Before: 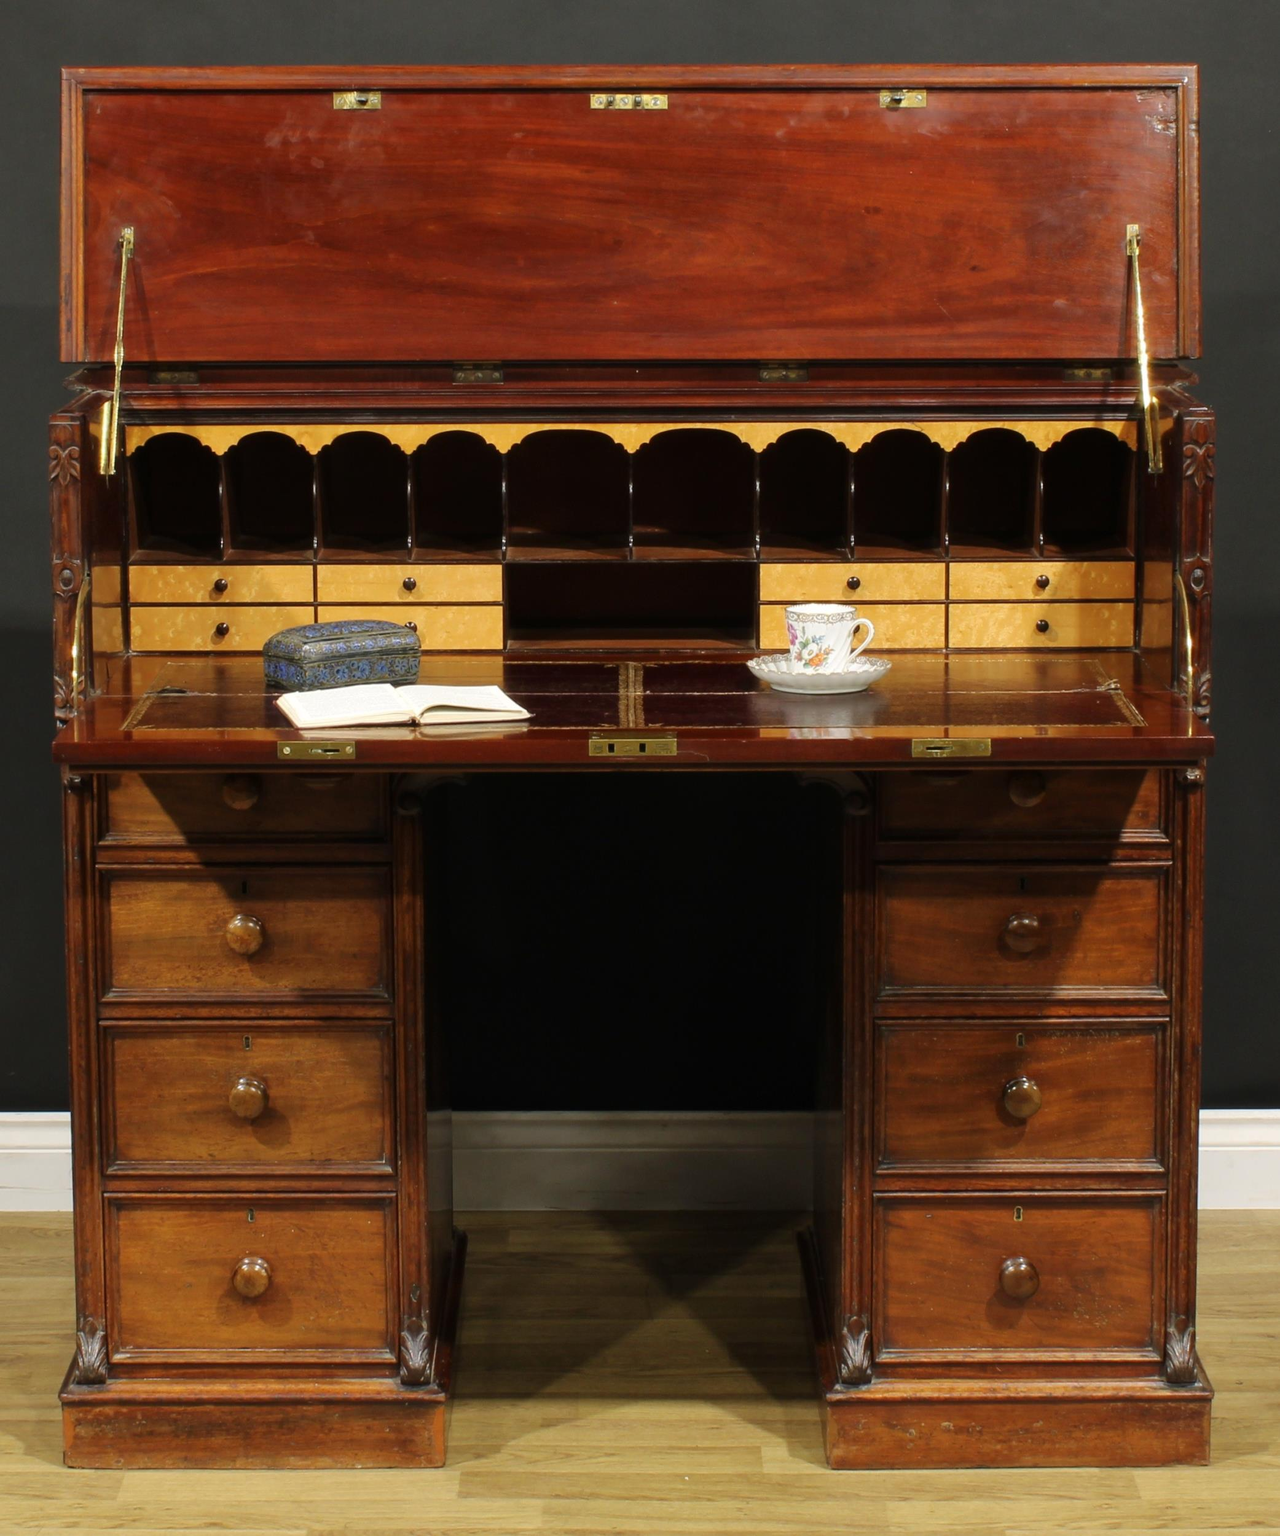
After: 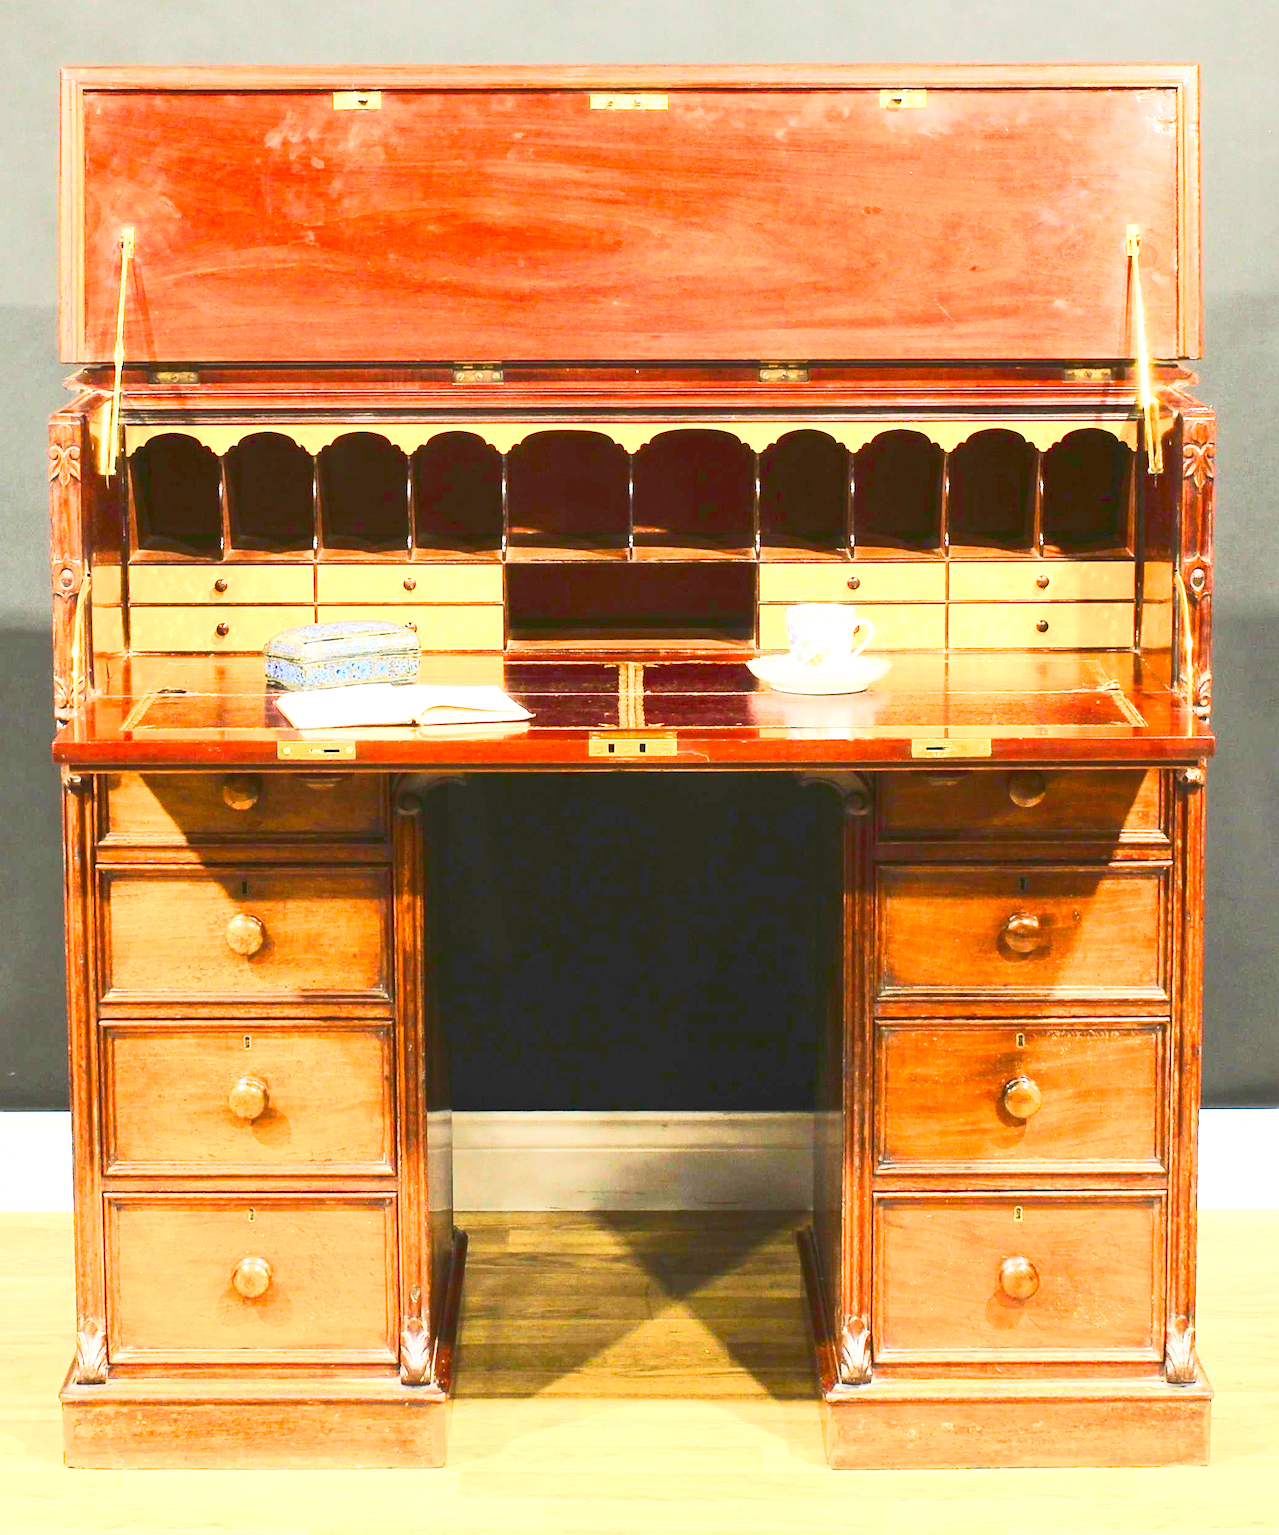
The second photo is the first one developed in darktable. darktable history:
color balance rgb: perceptual saturation grading › global saturation 20%, perceptual saturation grading › highlights -50%, perceptual saturation grading › shadows 30%, perceptual brilliance grading › global brilliance 10%, perceptual brilliance grading › shadows 15%
sharpen: on, module defaults
rgb levels: preserve colors max RGB
exposure: exposure 2 EV, compensate exposure bias true, compensate highlight preservation false
tone curve: curves: ch0 [(0, 0.098) (0.262, 0.324) (0.421, 0.59) (0.54, 0.803) (0.725, 0.922) (0.99, 0.974)], color space Lab, linked channels, preserve colors none
